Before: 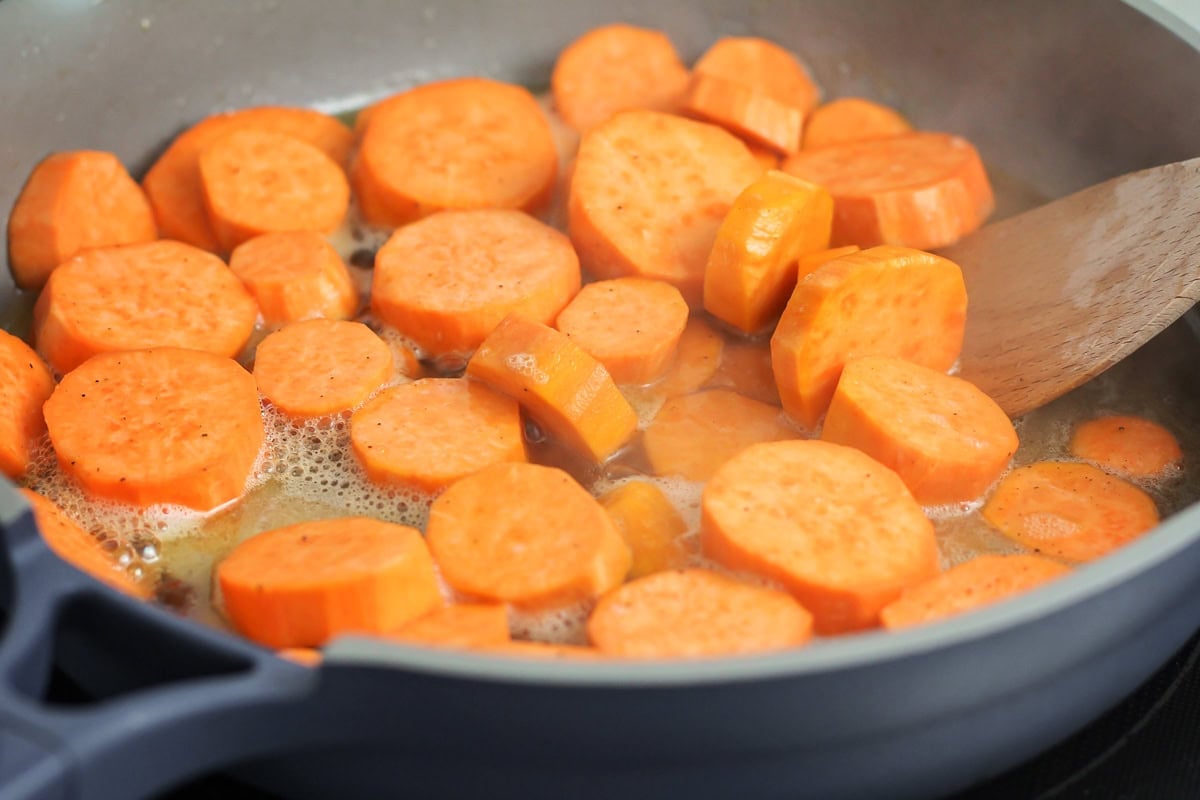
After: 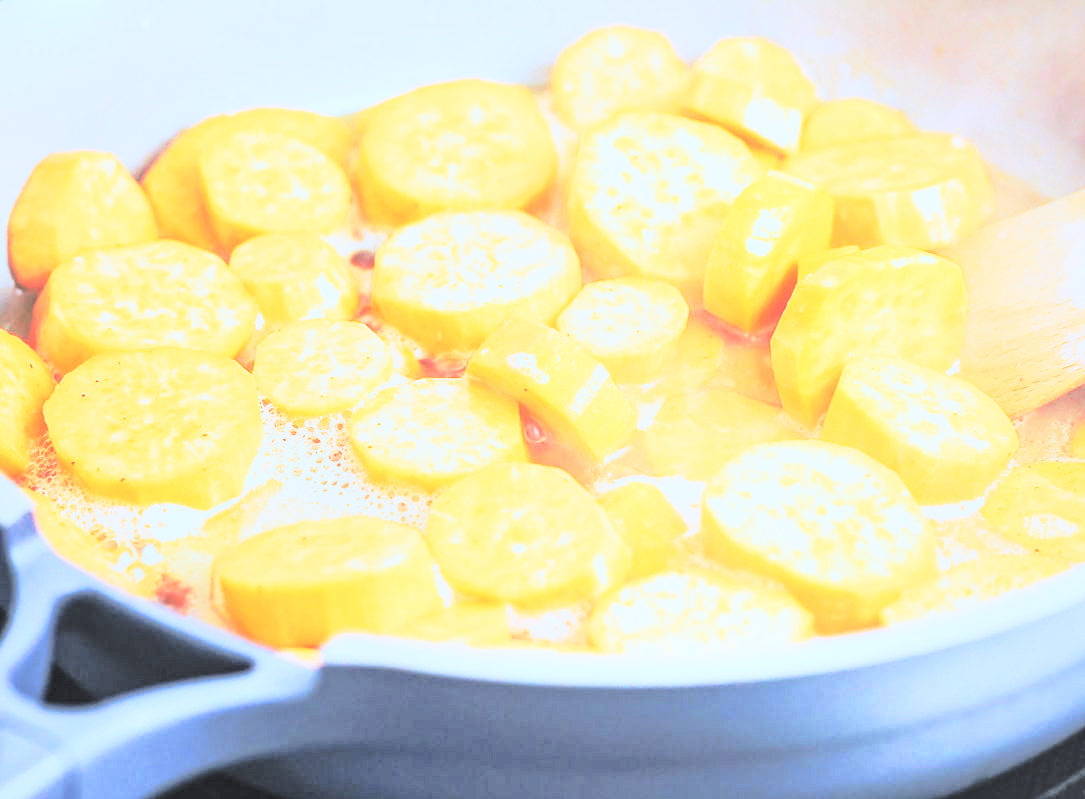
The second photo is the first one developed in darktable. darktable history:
crop: right 9.509%, bottom 0.037%
tone equalizer: on, module defaults
tone curve: curves: ch0 [(0, 0) (0.105, 0.068) (0.195, 0.162) (0.283, 0.283) (0.384, 0.404) (0.485, 0.531) (0.638, 0.681) (0.795, 0.879) (1, 0.977)]; ch1 [(0, 0) (0.161, 0.092) (0.35, 0.33) (0.379, 0.401) (0.456, 0.469) (0.504, 0.501) (0.512, 0.523) (0.58, 0.597) (0.635, 0.646) (1, 1)]; ch2 [(0, 0) (0.371, 0.362) (0.437, 0.437) (0.5, 0.5) (0.53, 0.523) (0.56, 0.58) (0.622, 0.606) (1, 1)], preserve colors none
local contrast: on, module defaults
color correction: highlights a* -2.45, highlights b* -18.19
contrast brightness saturation: brightness 0.995
base curve: curves: ch0 [(0, 0) (0.007, 0.004) (0.027, 0.03) (0.046, 0.07) (0.207, 0.54) (0.442, 0.872) (0.673, 0.972) (1, 1)], preserve colors none
